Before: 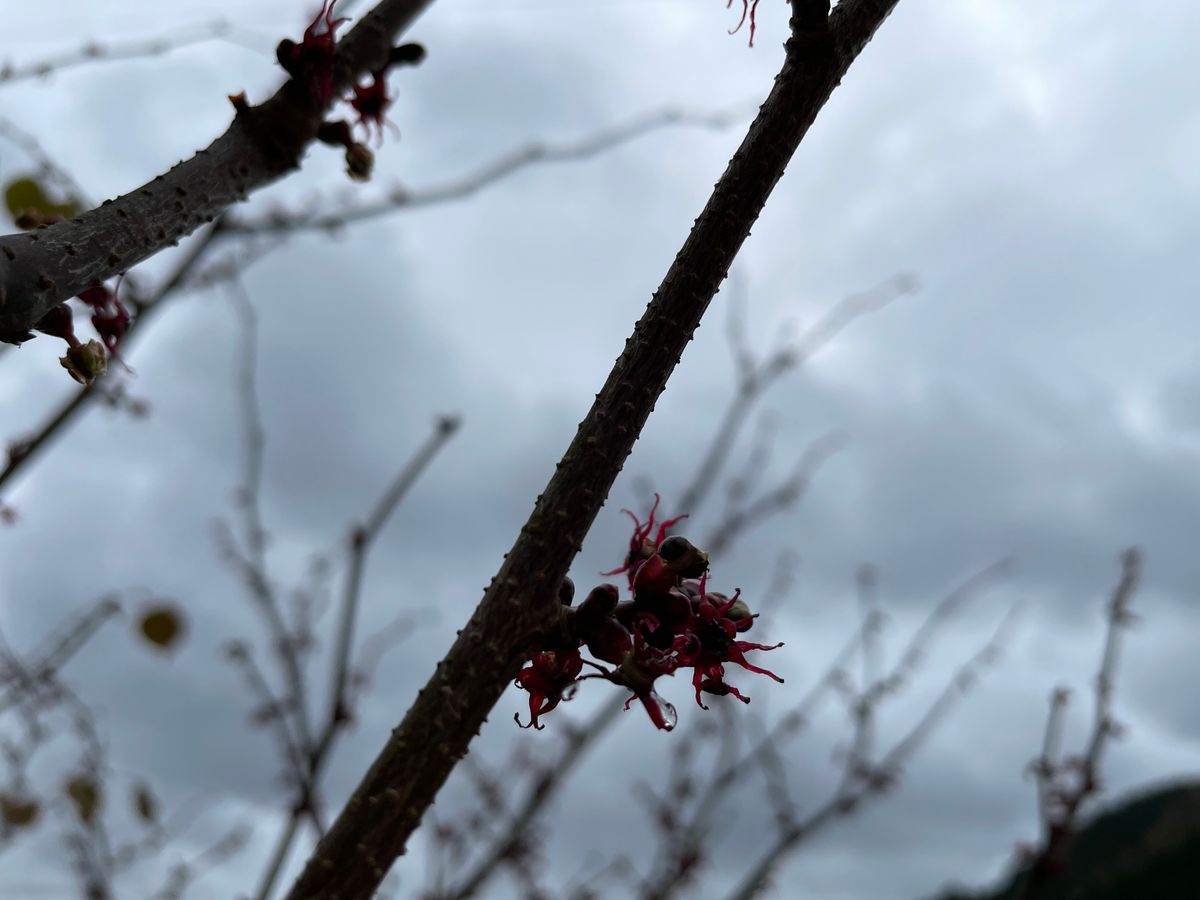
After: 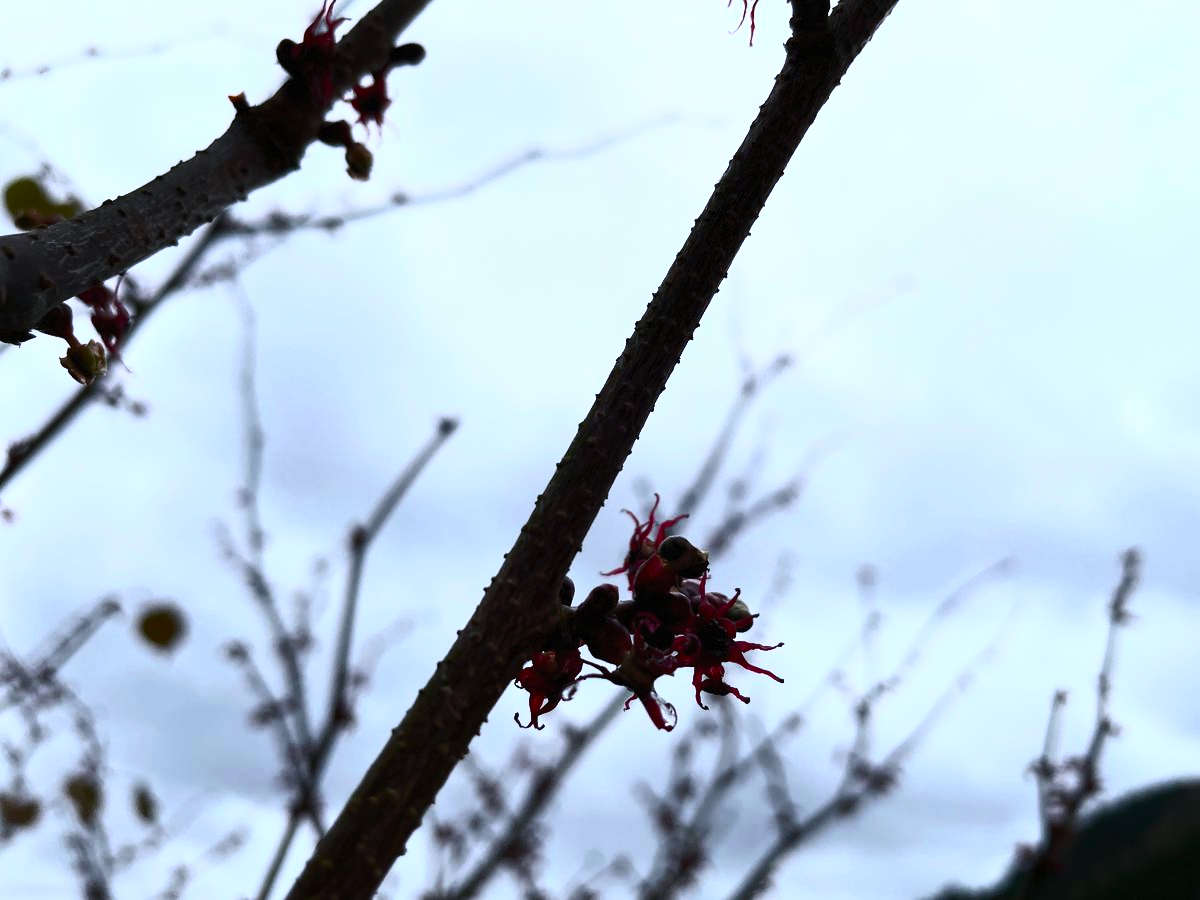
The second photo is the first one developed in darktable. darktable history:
color calibration: illuminant as shot in camera, x 0.358, y 0.373, temperature 4628.91 K
contrast brightness saturation: contrast 0.621, brightness 0.353, saturation 0.147
